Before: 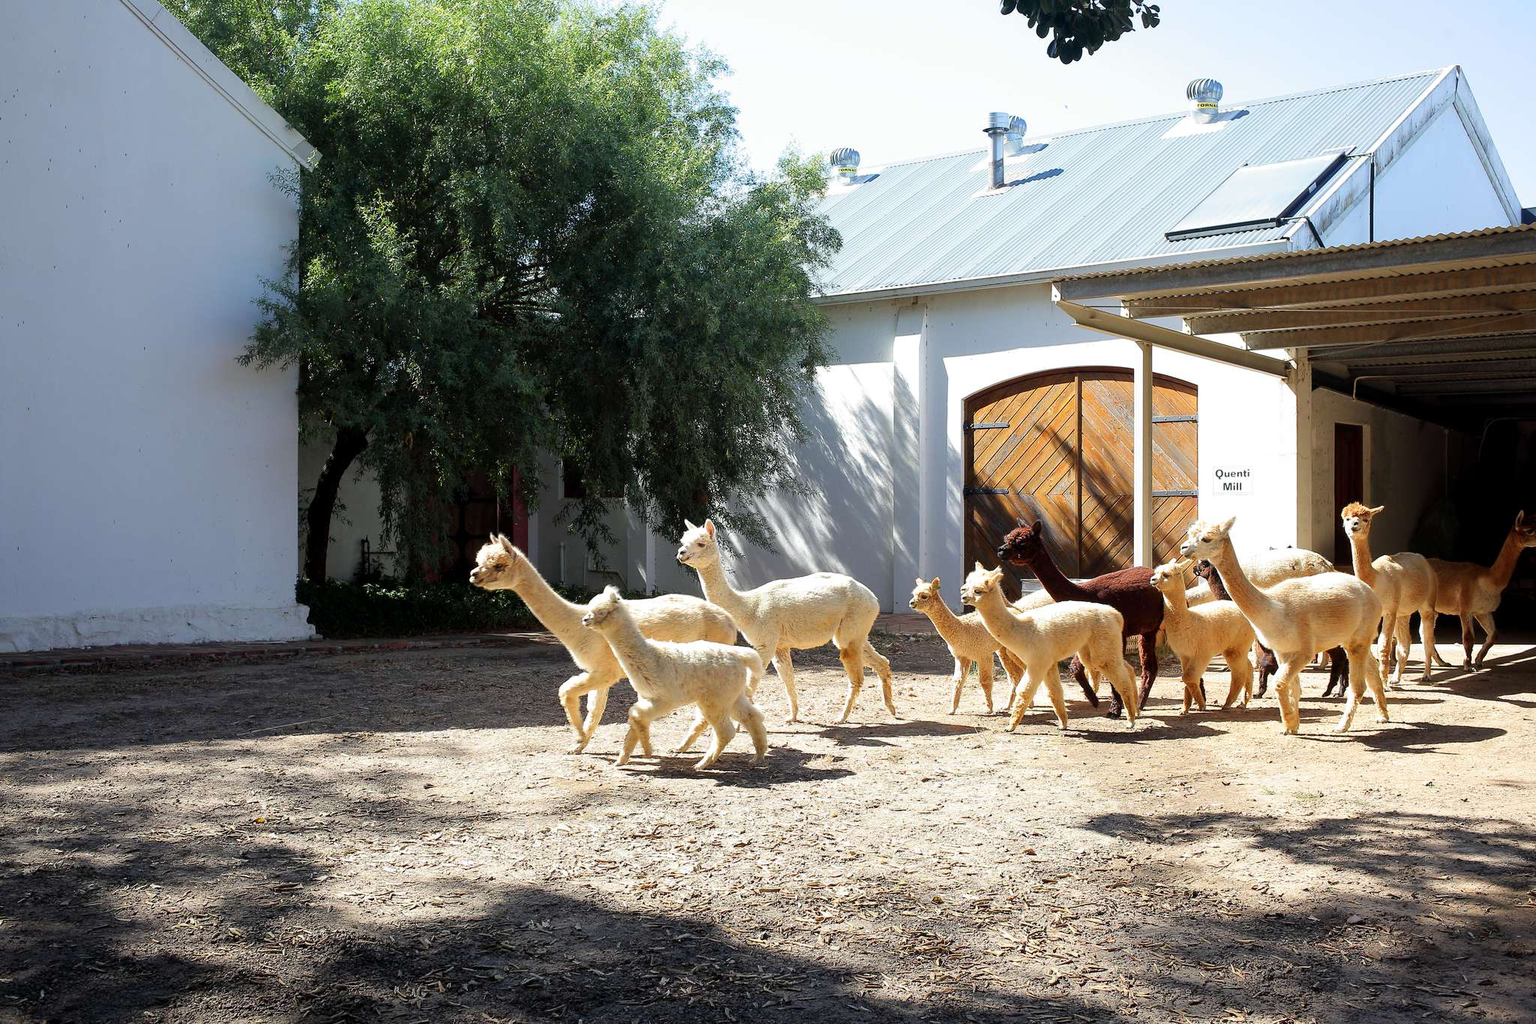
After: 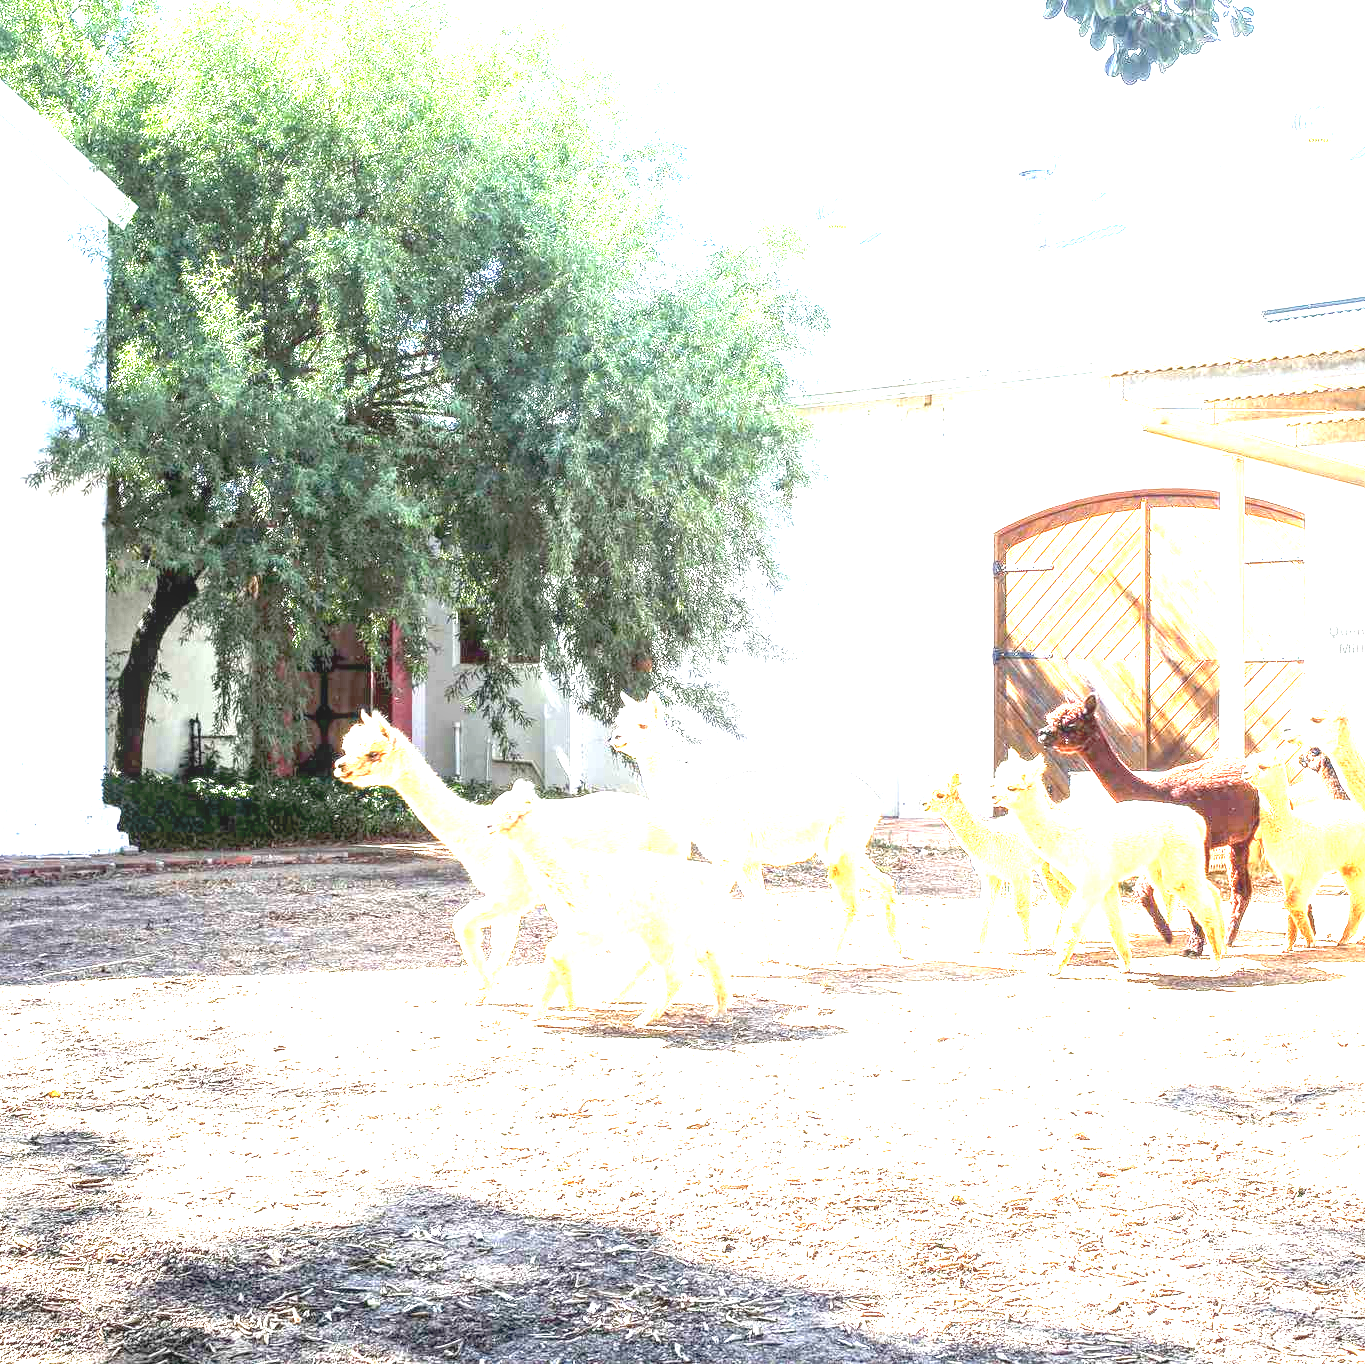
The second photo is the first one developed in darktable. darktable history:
local contrast: detail 130%
exposure: exposure 3 EV, compensate highlight preservation false
crop and rotate: left 14.292%, right 19.041%
